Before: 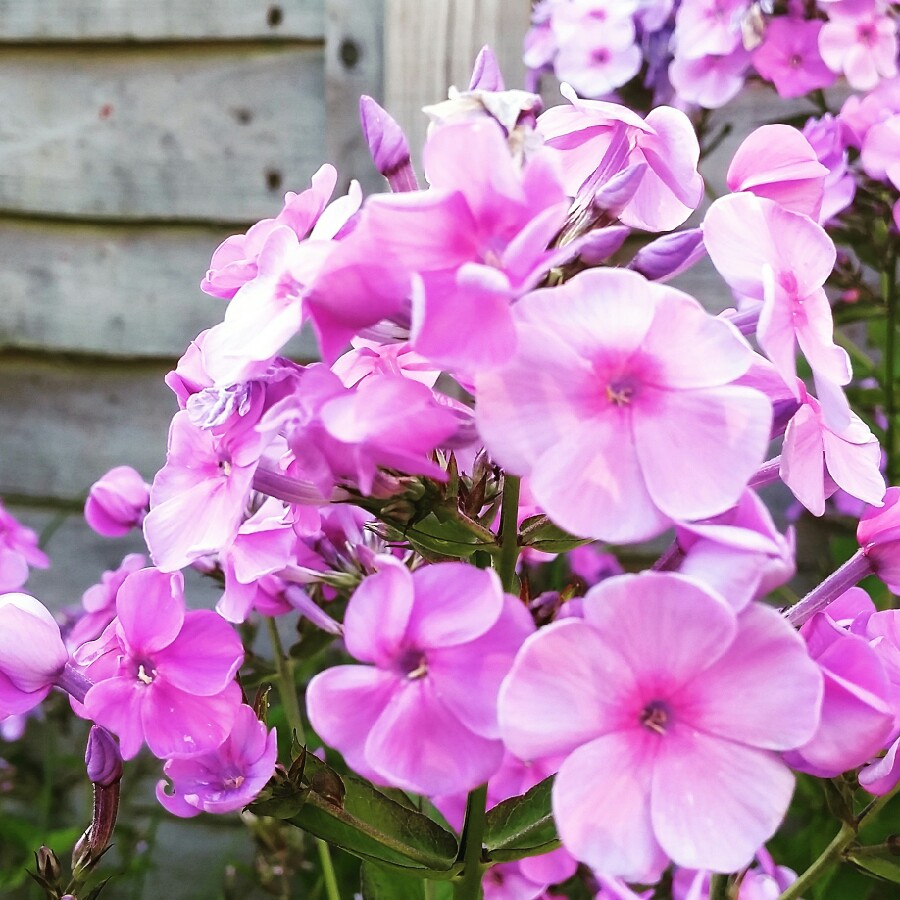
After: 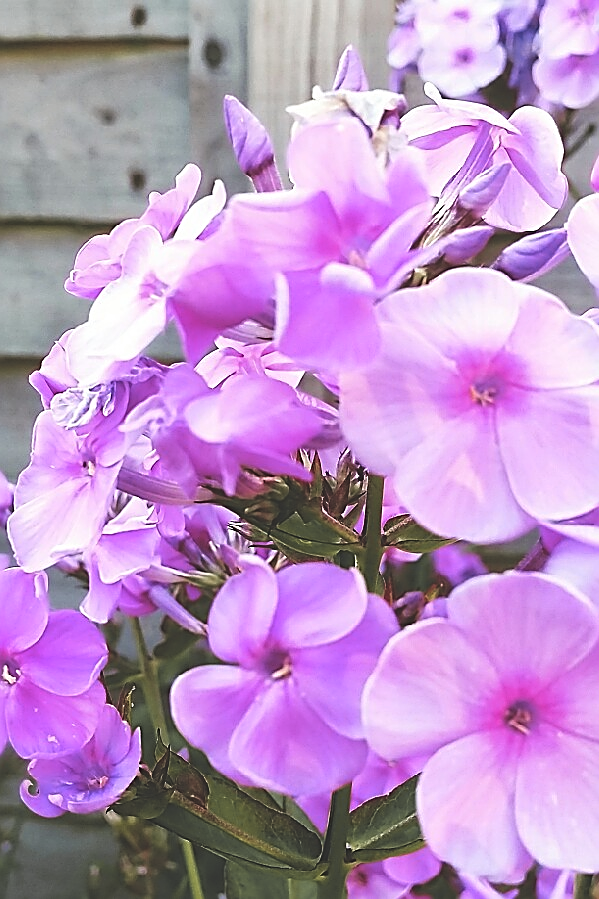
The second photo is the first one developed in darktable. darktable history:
exposure: black level correction -0.028, compensate exposure bias true, compensate highlight preservation false
color zones: curves: ch1 [(0.29, 0.492) (0.373, 0.185) (0.509, 0.481)]; ch2 [(0.25, 0.462) (0.749, 0.457)]
crop and rotate: left 15.128%, right 18.262%
sharpen: amount 0.989
